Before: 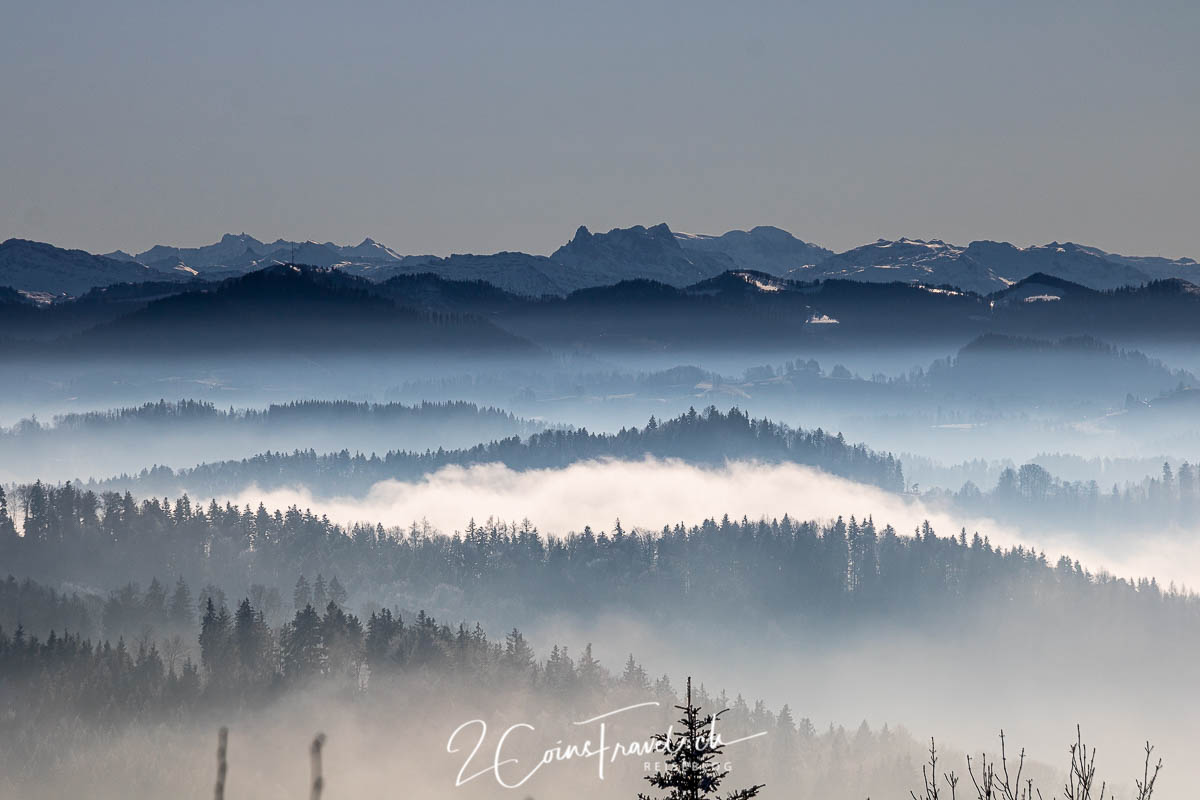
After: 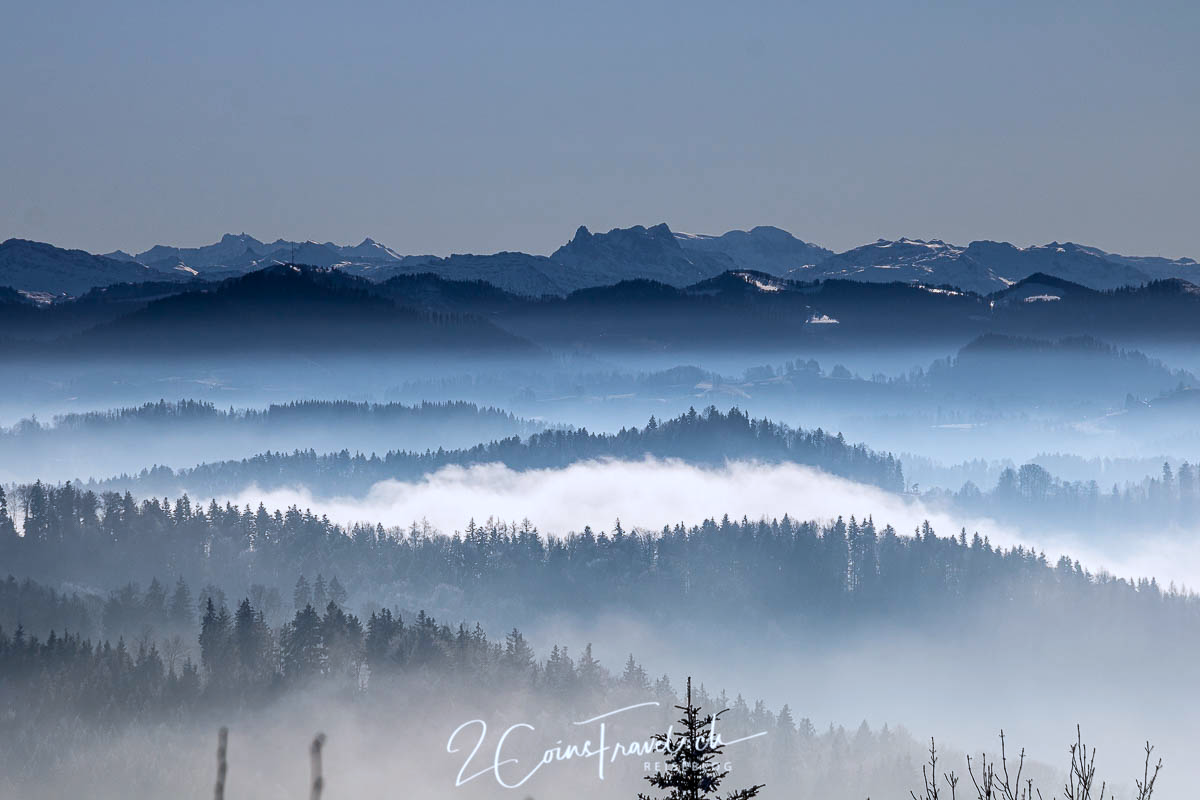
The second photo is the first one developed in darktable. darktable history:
color calibration: gray › normalize channels true, x 0.37, y 0.382, temperature 4313.93 K, gamut compression 0.003
